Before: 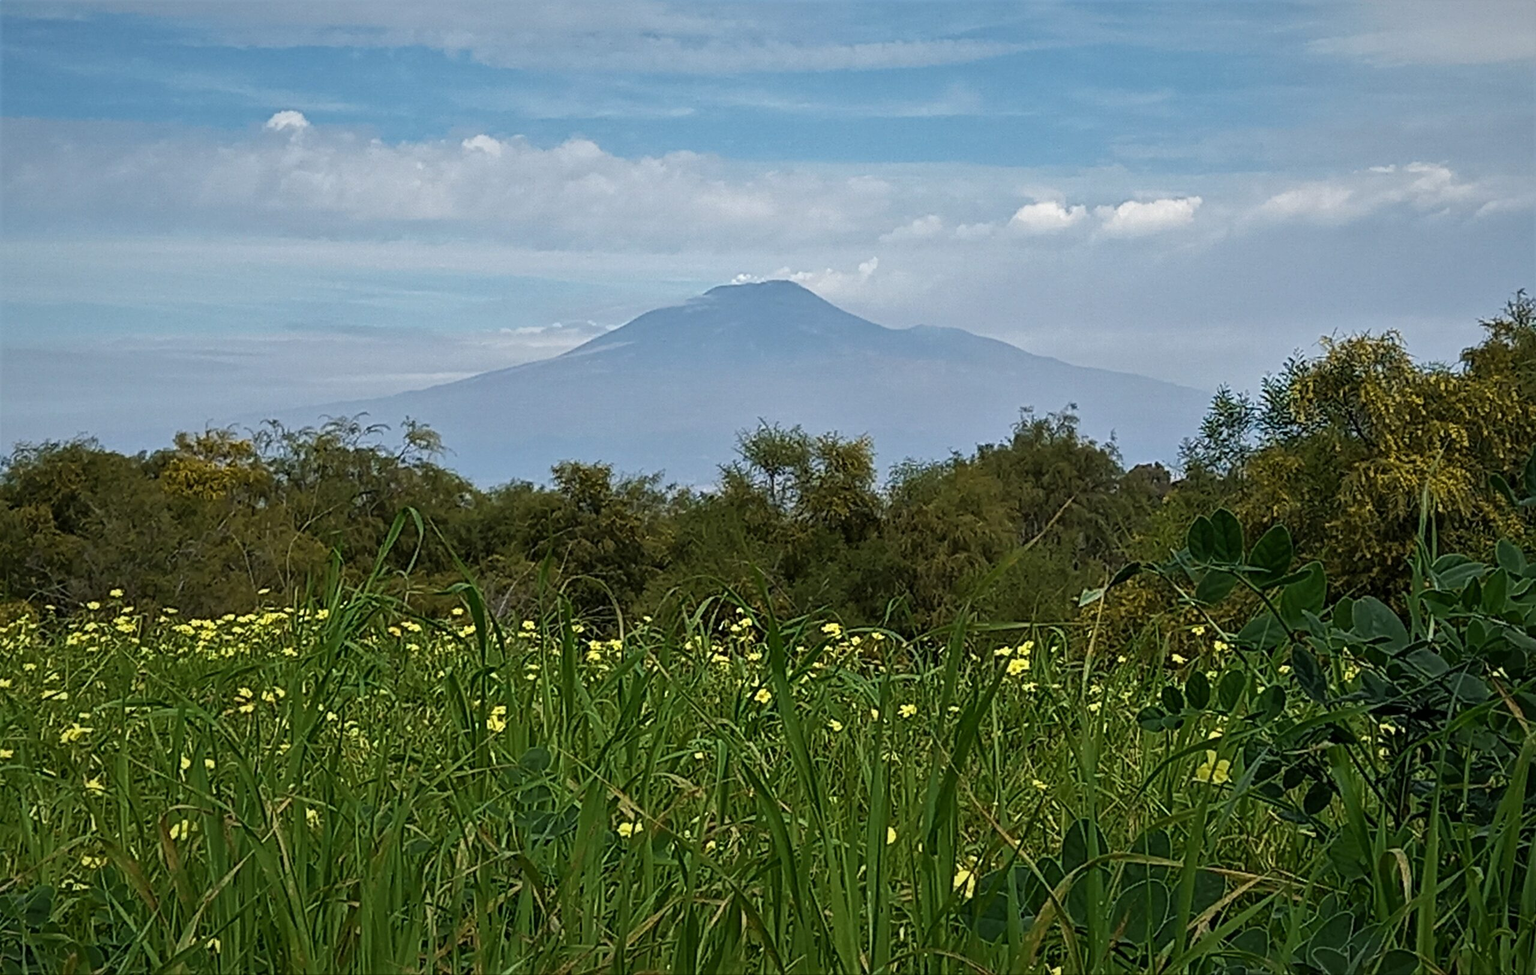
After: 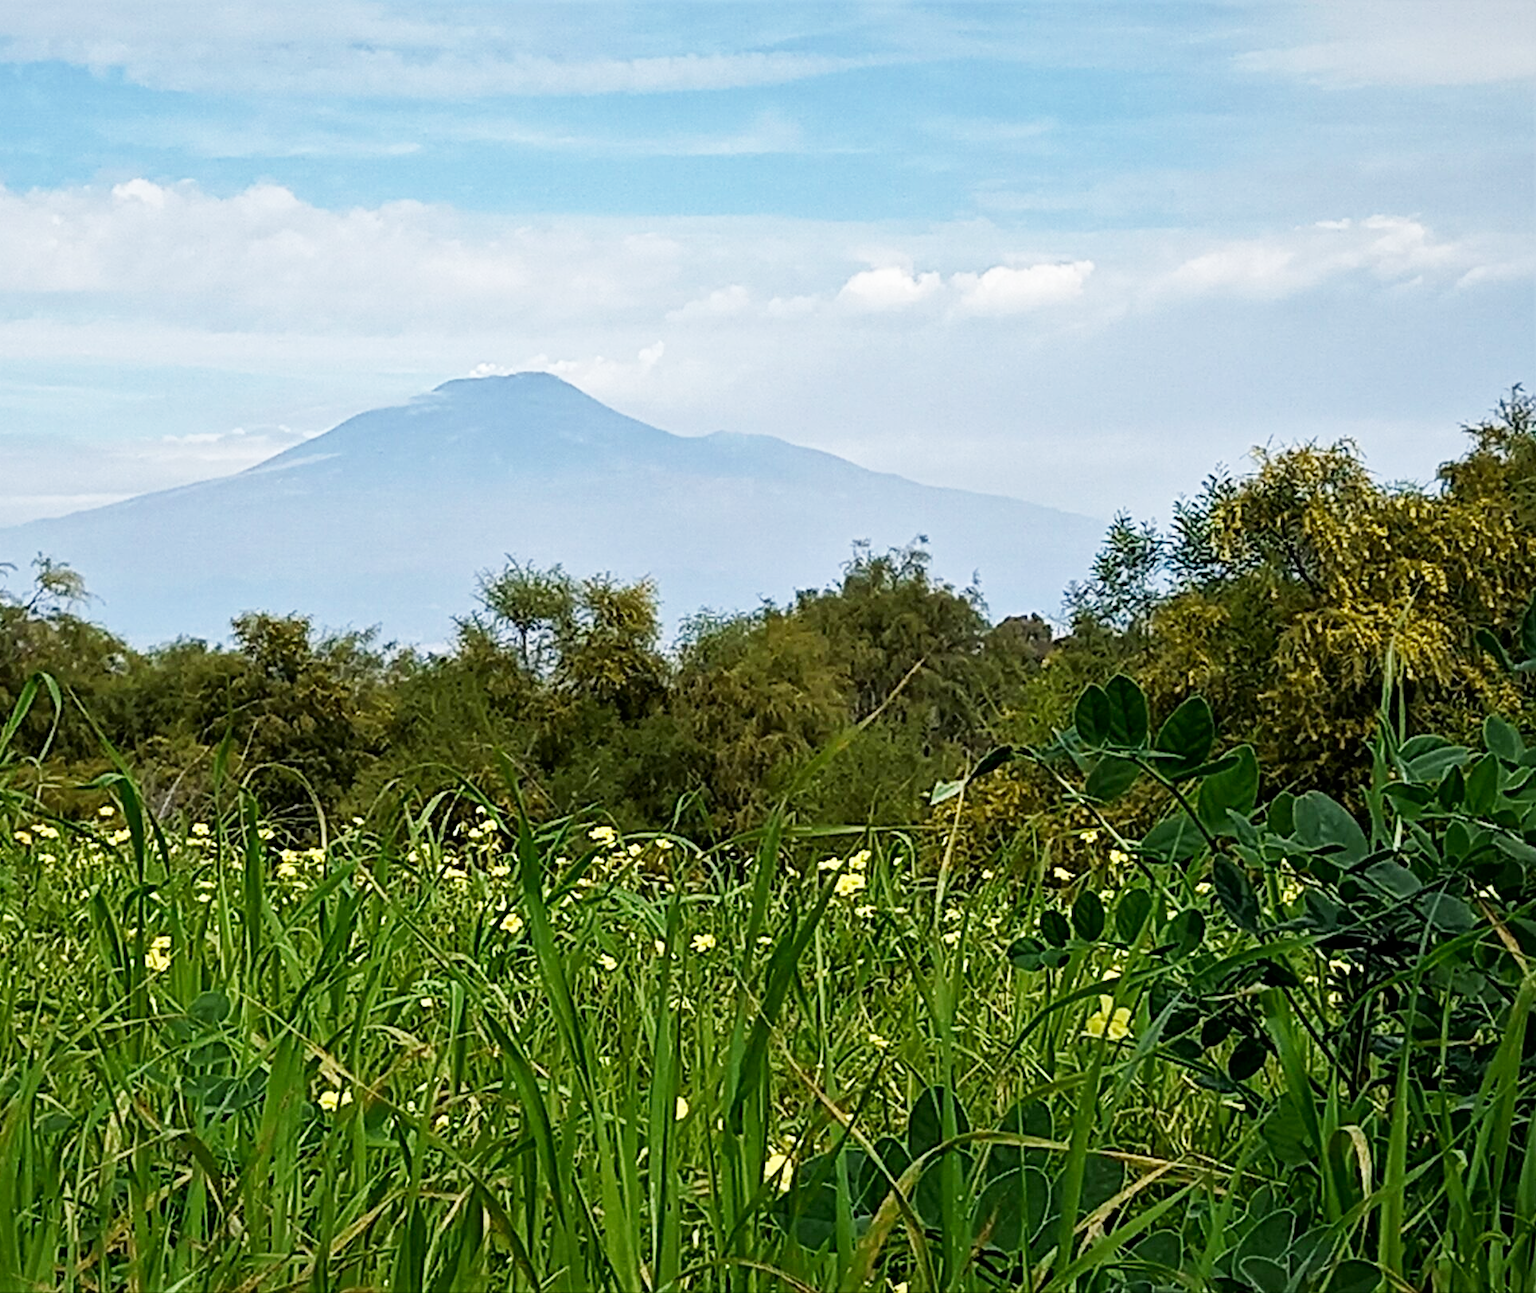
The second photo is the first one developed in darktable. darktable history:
crop and rotate: left 24.6%
base curve: curves: ch0 [(0, 0) (0.005, 0.002) (0.15, 0.3) (0.4, 0.7) (0.75, 0.95) (1, 1)], preserve colors none
